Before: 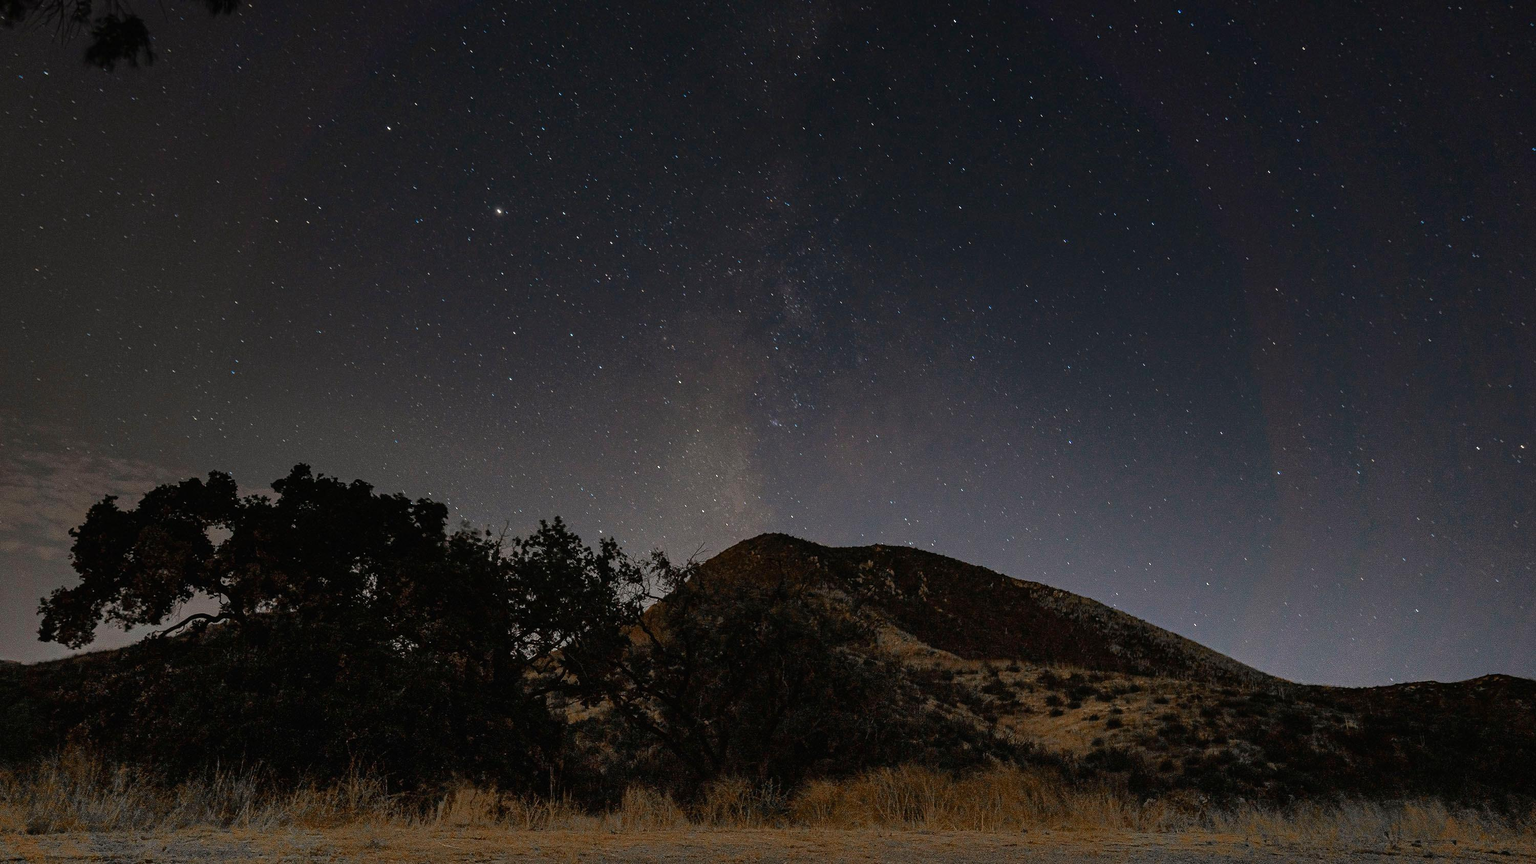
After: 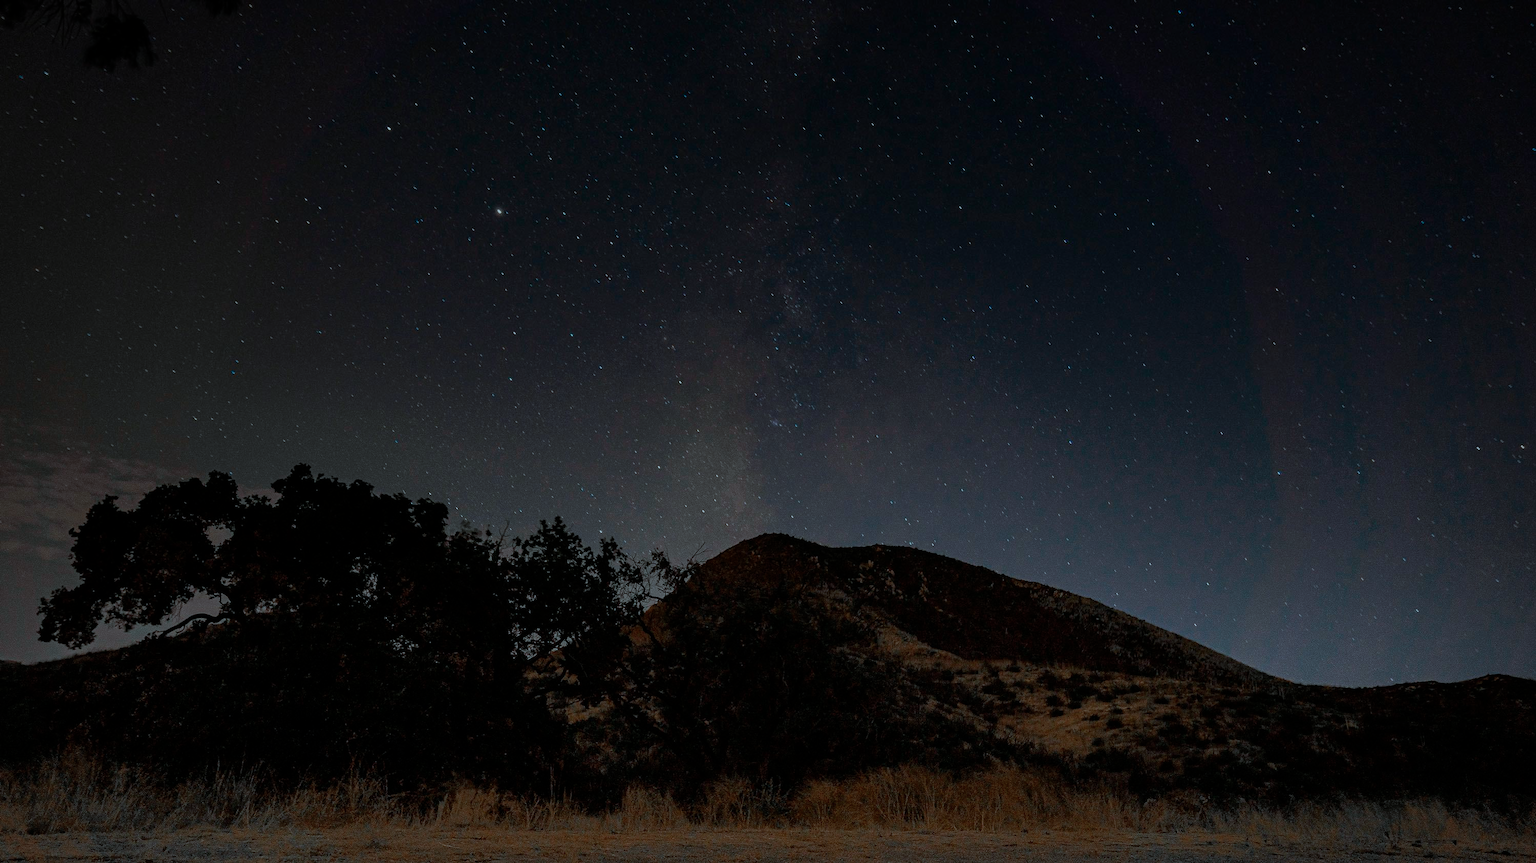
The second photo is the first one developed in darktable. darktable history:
vignetting: fall-off radius 100%, width/height ratio 1.337
exposure: exposure -1 EV, compensate highlight preservation false
color correction: highlights a* -11.71, highlights b* -15.58
